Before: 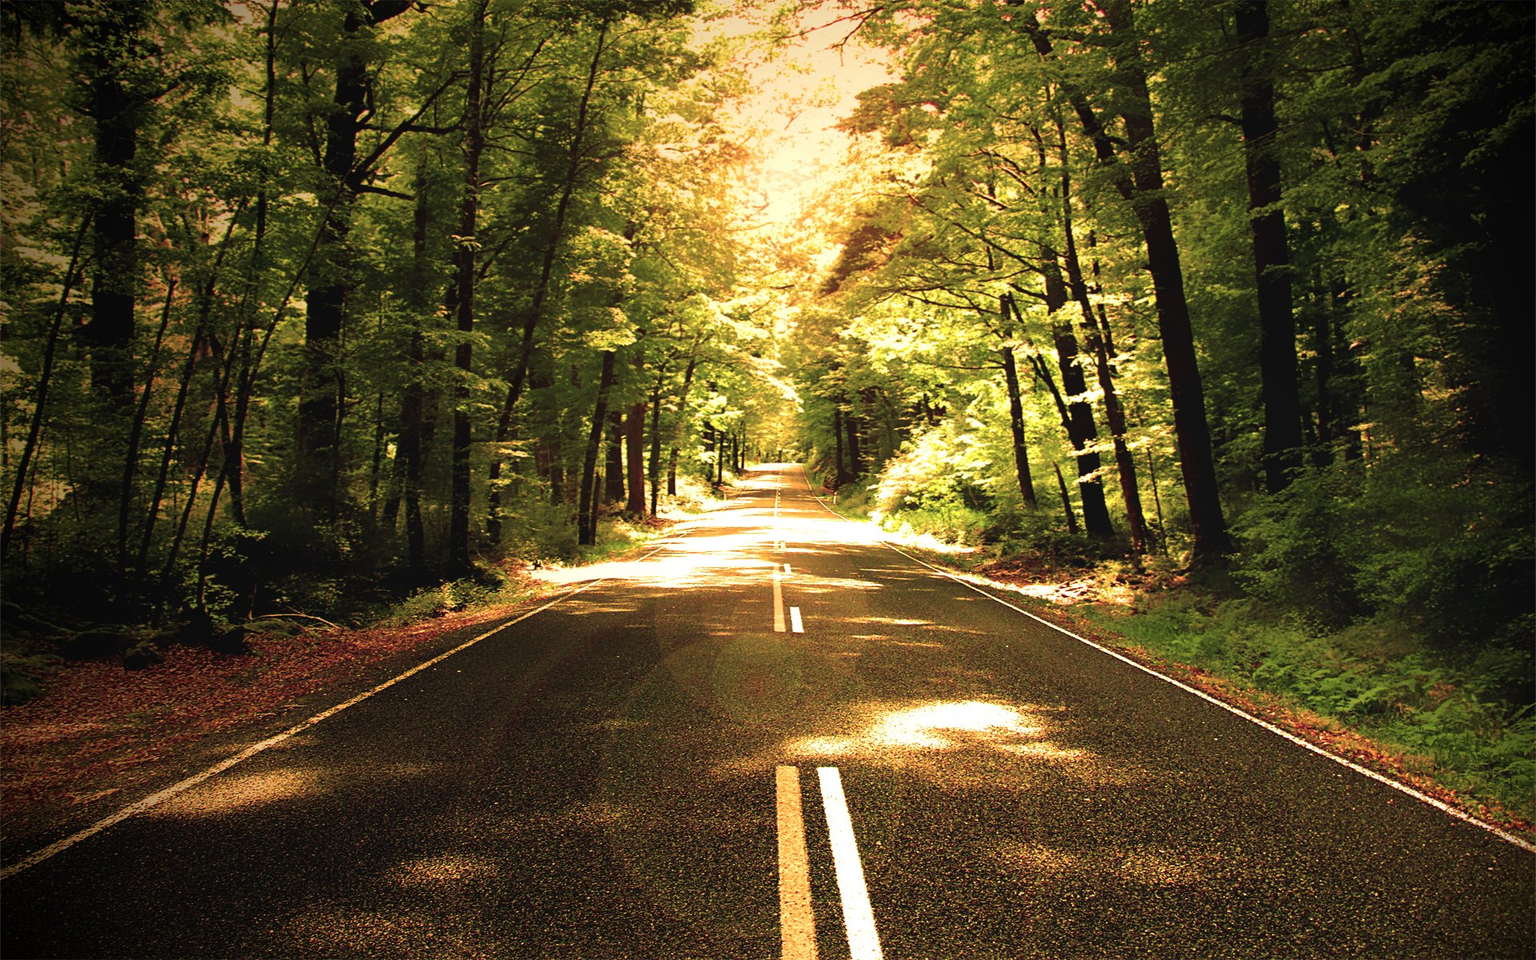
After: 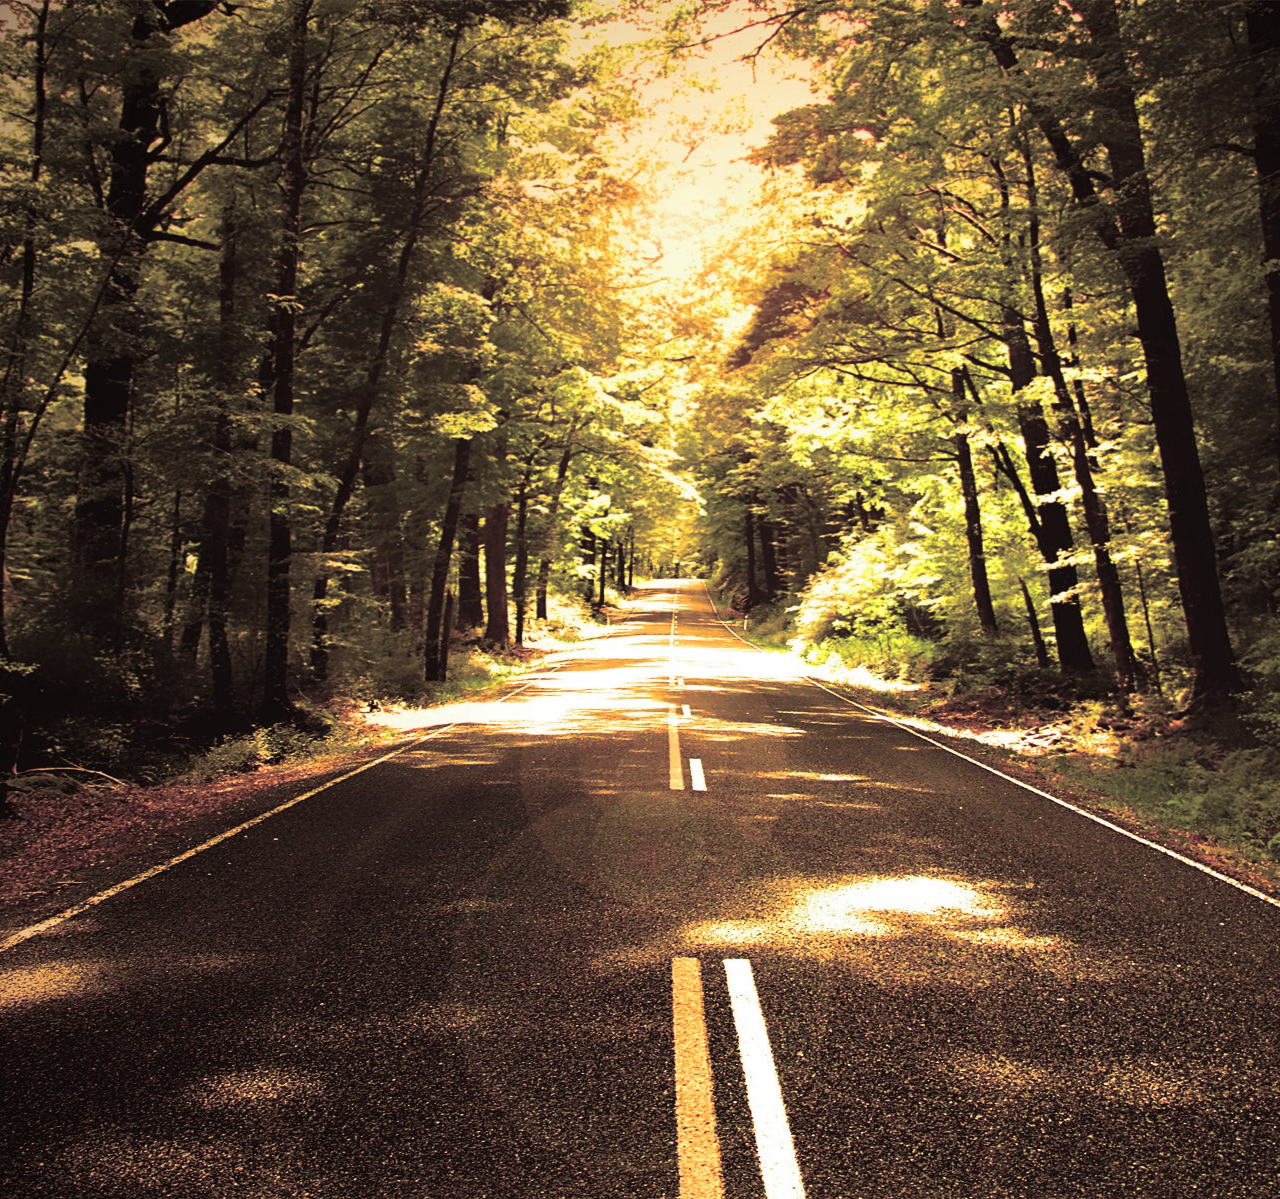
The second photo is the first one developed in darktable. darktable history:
split-toning: shadows › saturation 0.24, highlights › hue 54°, highlights › saturation 0.24
crop and rotate: left 15.546%, right 17.787%
